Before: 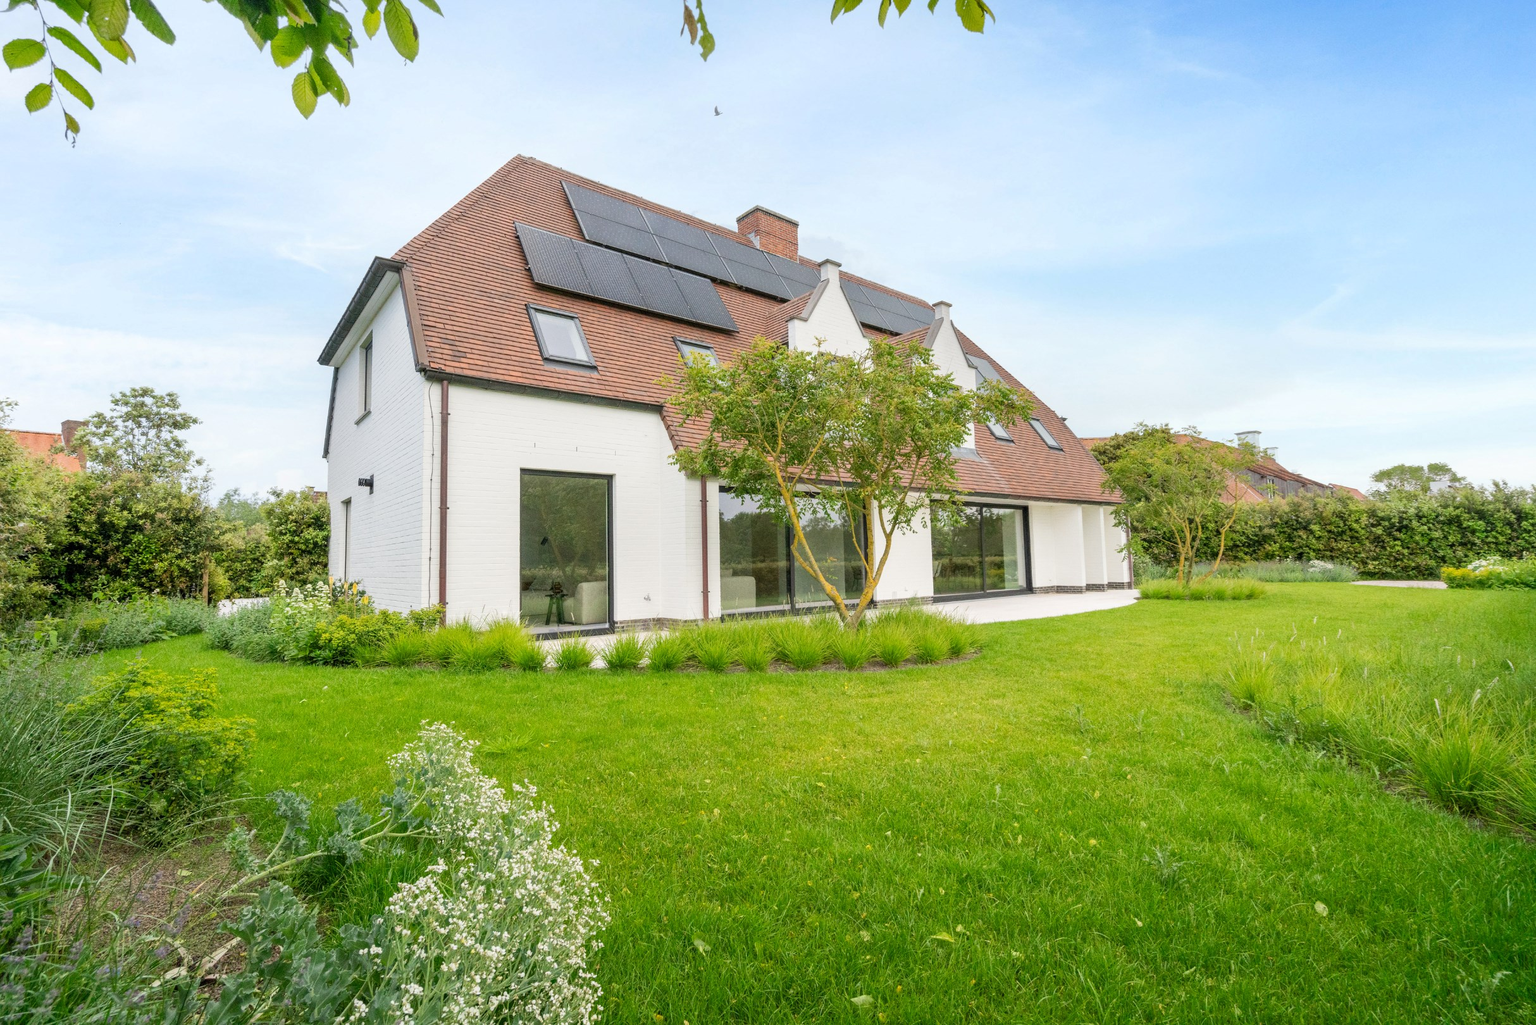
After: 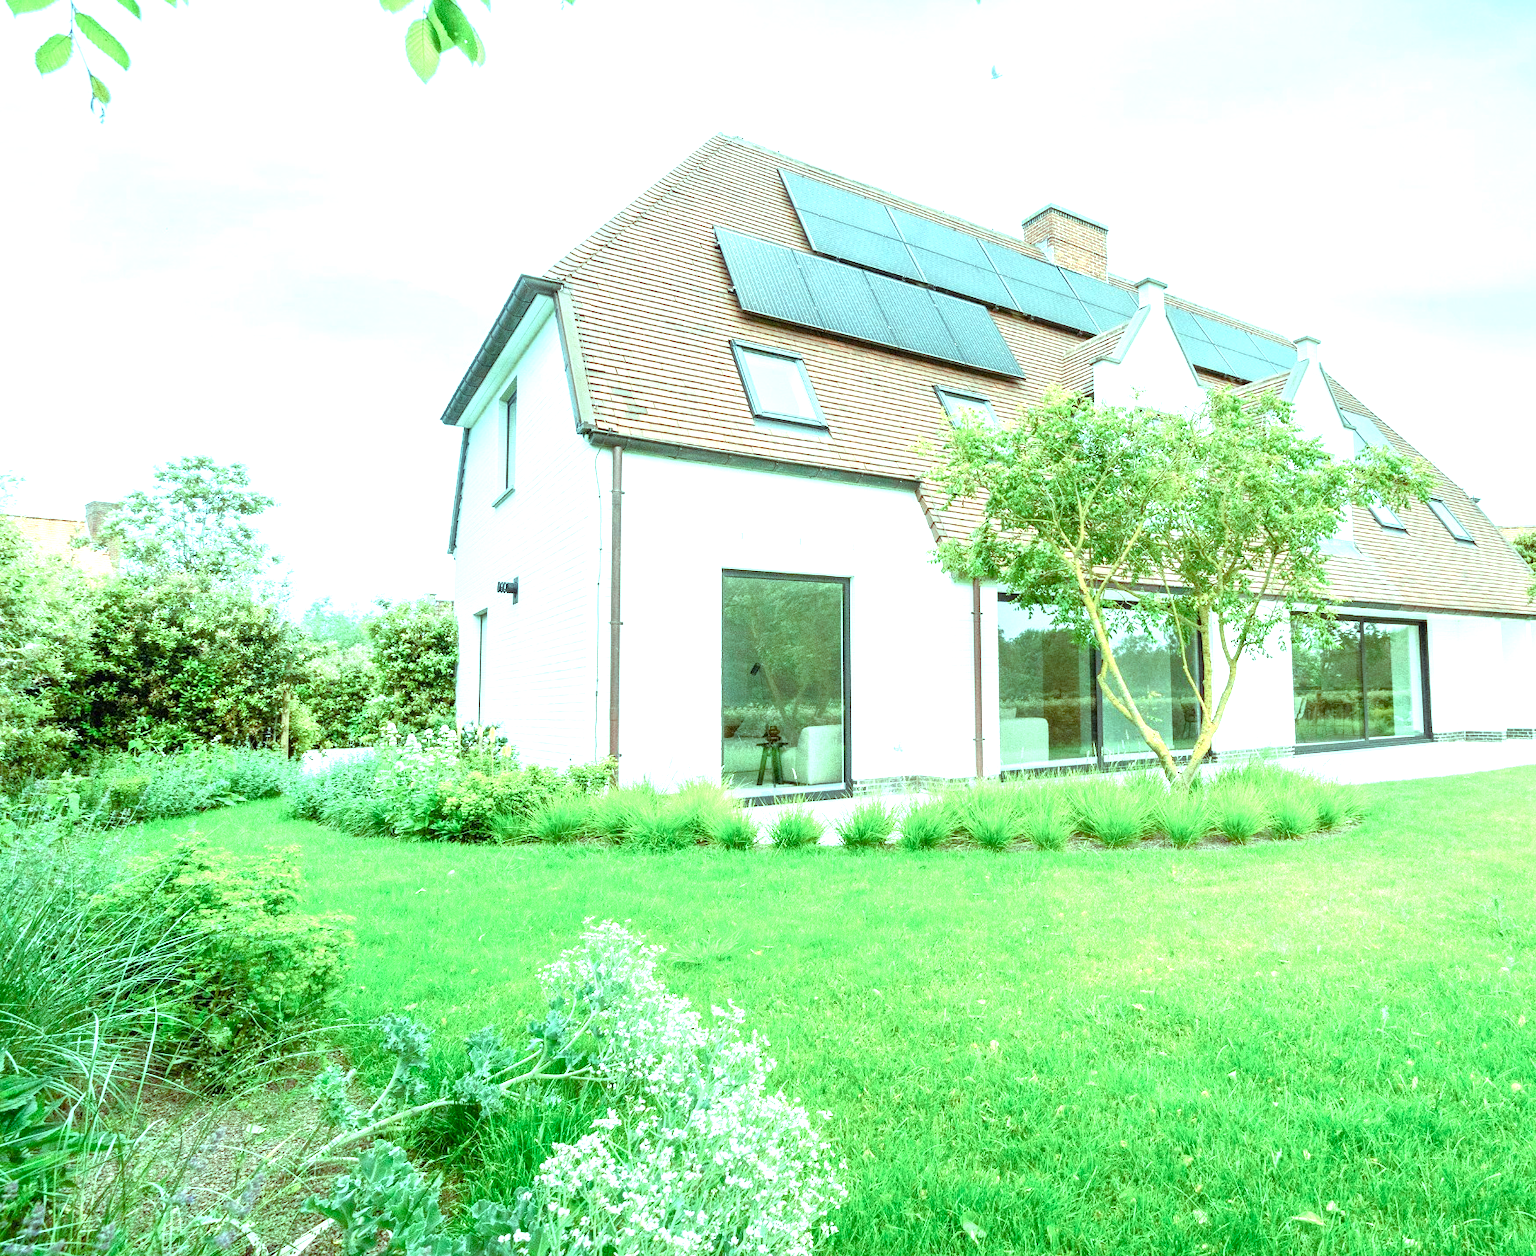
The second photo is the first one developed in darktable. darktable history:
exposure: black level correction 0, exposure 1.442 EV, compensate highlight preservation false
crop: top 5.792%, right 27.912%, bottom 5.789%
color balance rgb: highlights gain › chroma 7.467%, highlights gain › hue 183.22°, perceptual saturation grading › global saturation 20%, perceptual saturation grading › highlights -49.293%, perceptual saturation grading › shadows 24.175%
